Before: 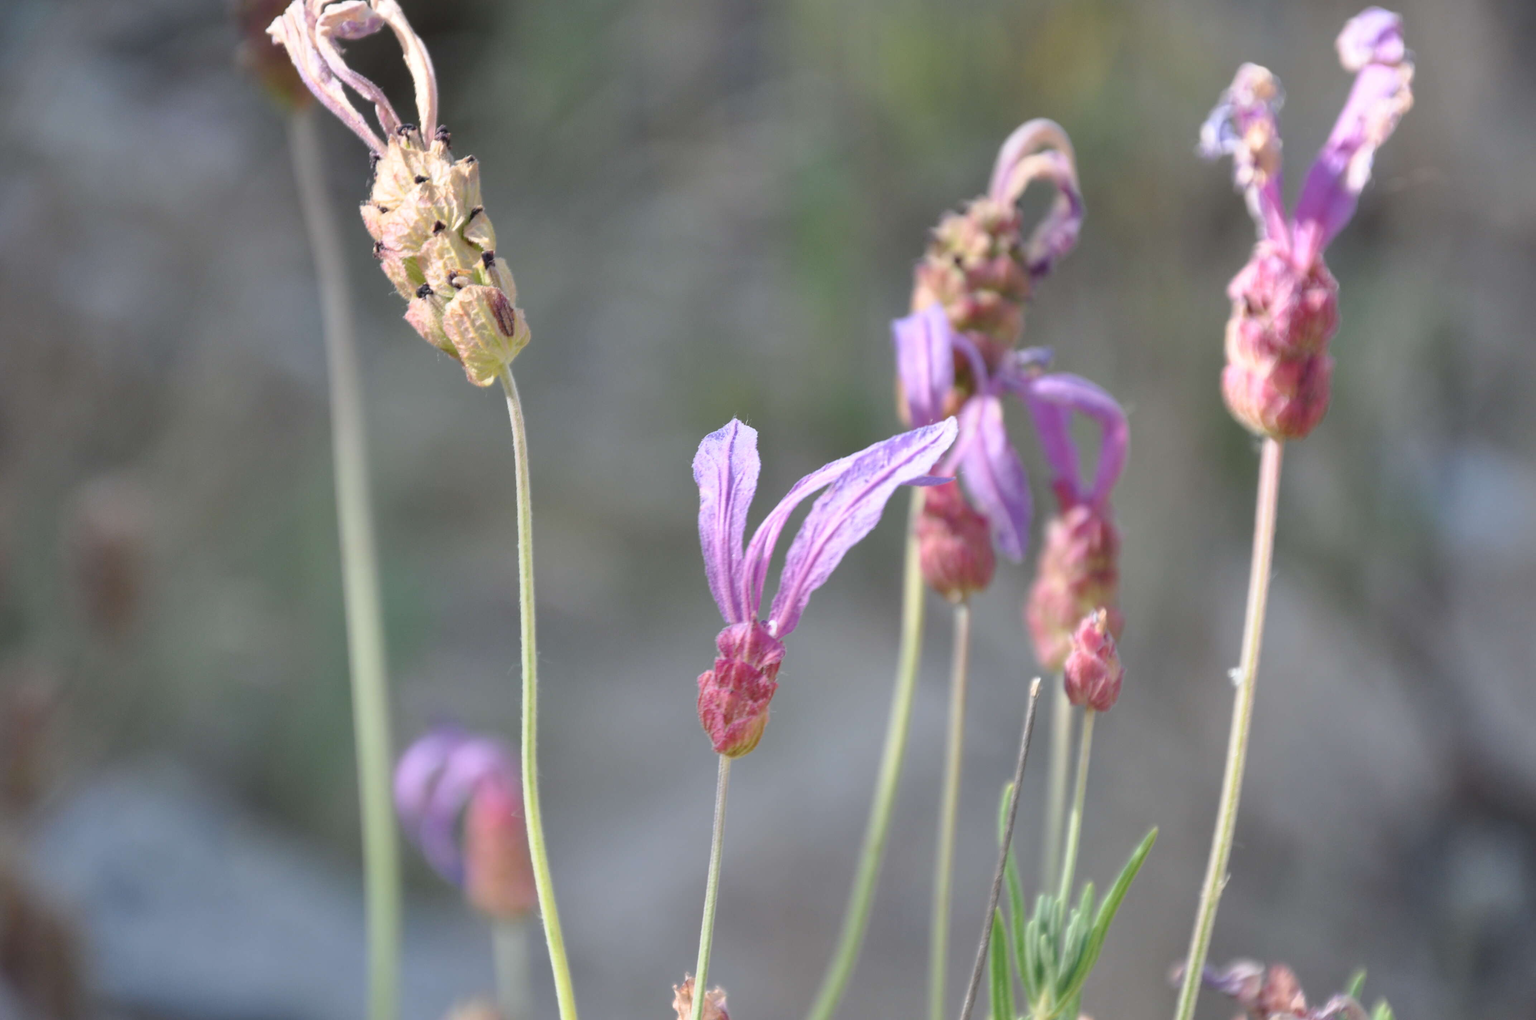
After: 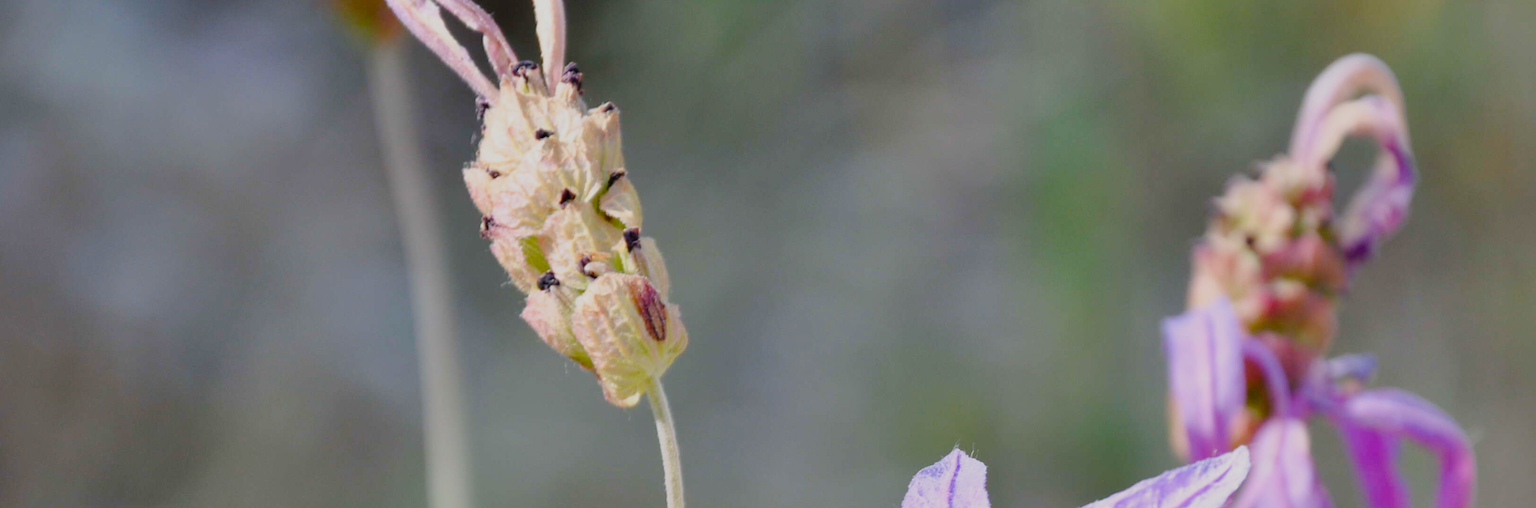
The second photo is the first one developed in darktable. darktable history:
crop: left 0.557%, top 7.641%, right 23.454%, bottom 54.508%
color balance rgb: linear chroma grading › shadows 31.414%, linear chroma grading › global chroma -2.487%, linear chroma grading › mid-tones 3.719%, perceptual saturation grading › global saturation 20%, perceptual saturation grading › highlights -50.178%, perceptual saturation grading › shadows 30.139%, global vibrance 32.799%
filmic rgb: black relative exposure -7.65 EV, white relative exposure 4.56 EV, hardness 3.61, contrast 1.055
